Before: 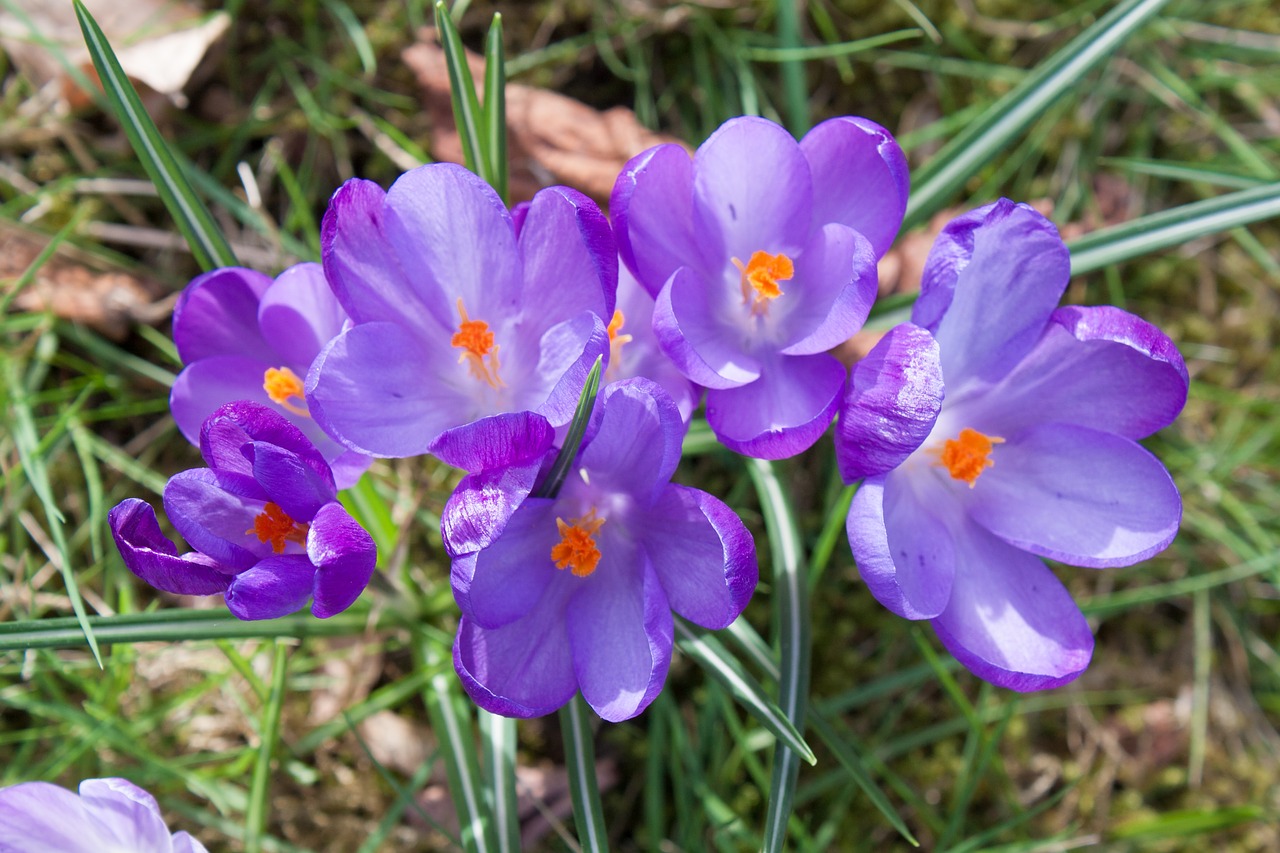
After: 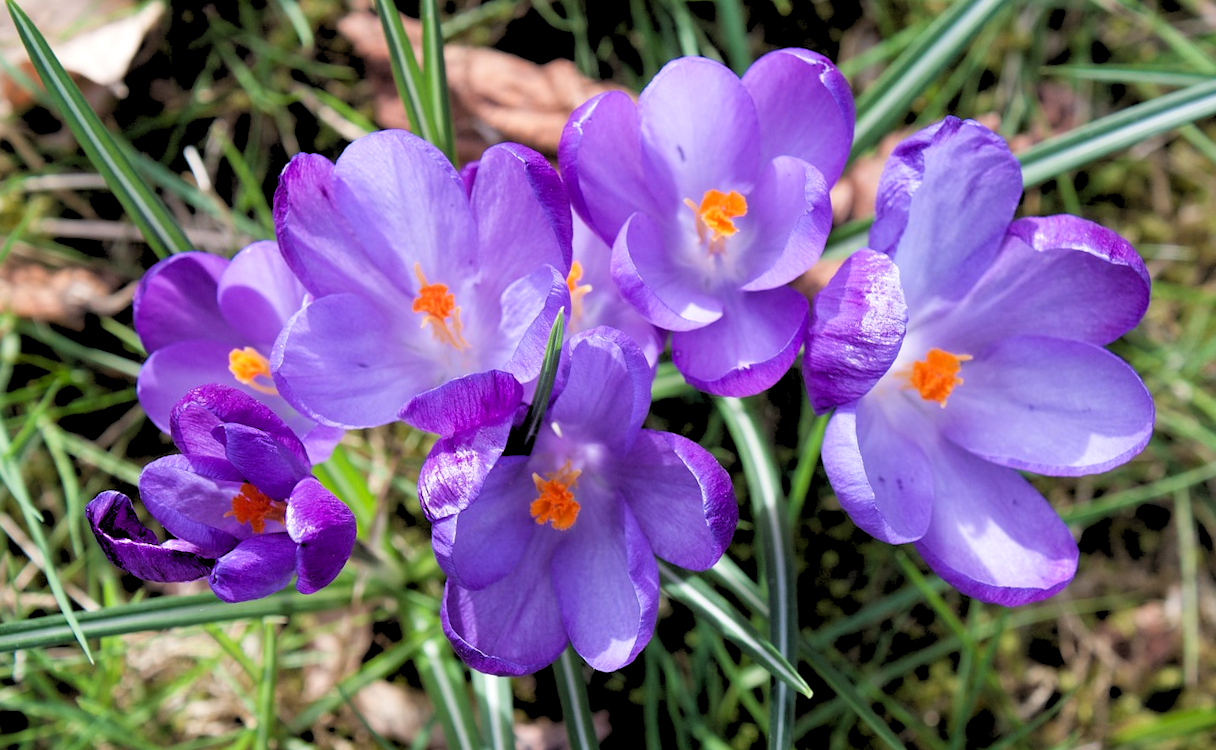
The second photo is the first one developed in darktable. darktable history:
rgb levels: levels [[0.029, 0.461, 0.922], [0, 0.5, 1], [0, 0.5, 1]]
rotate and perspective: rotation -5°, crop left 0.05, crop right 0.952, crop top 0.11, crop bottom 0.89
